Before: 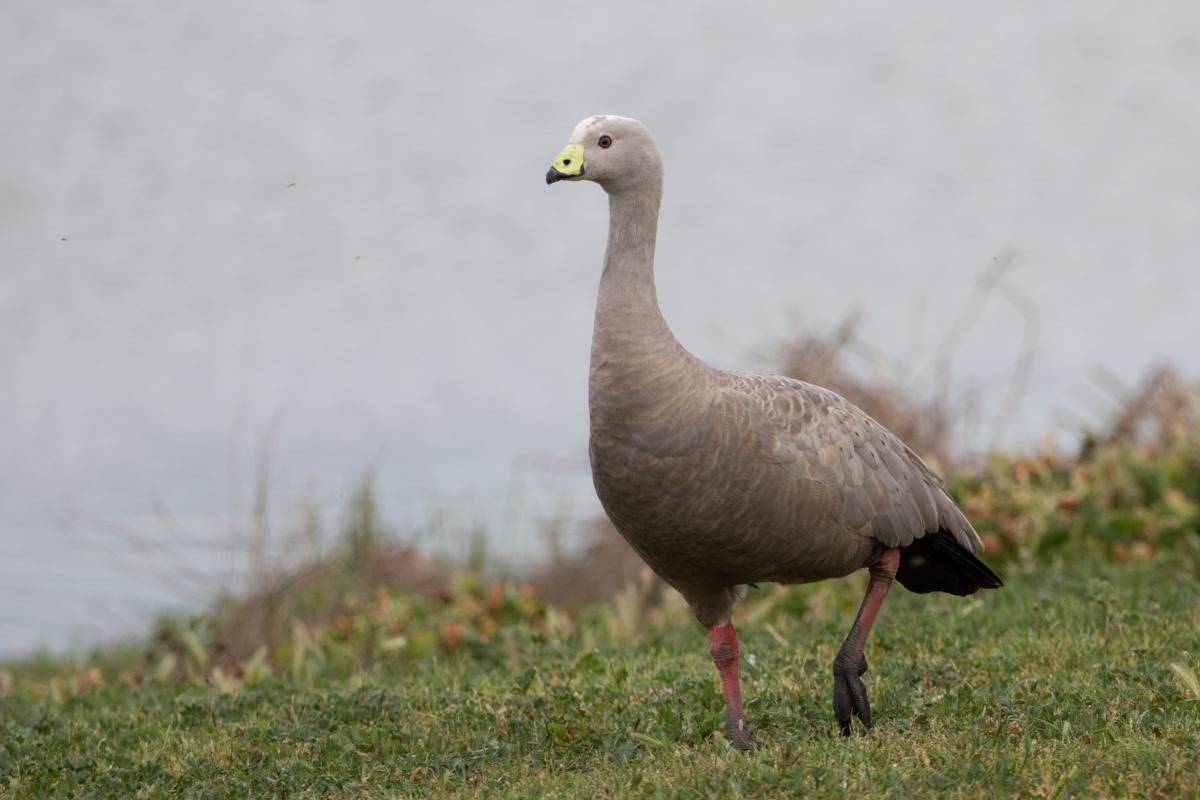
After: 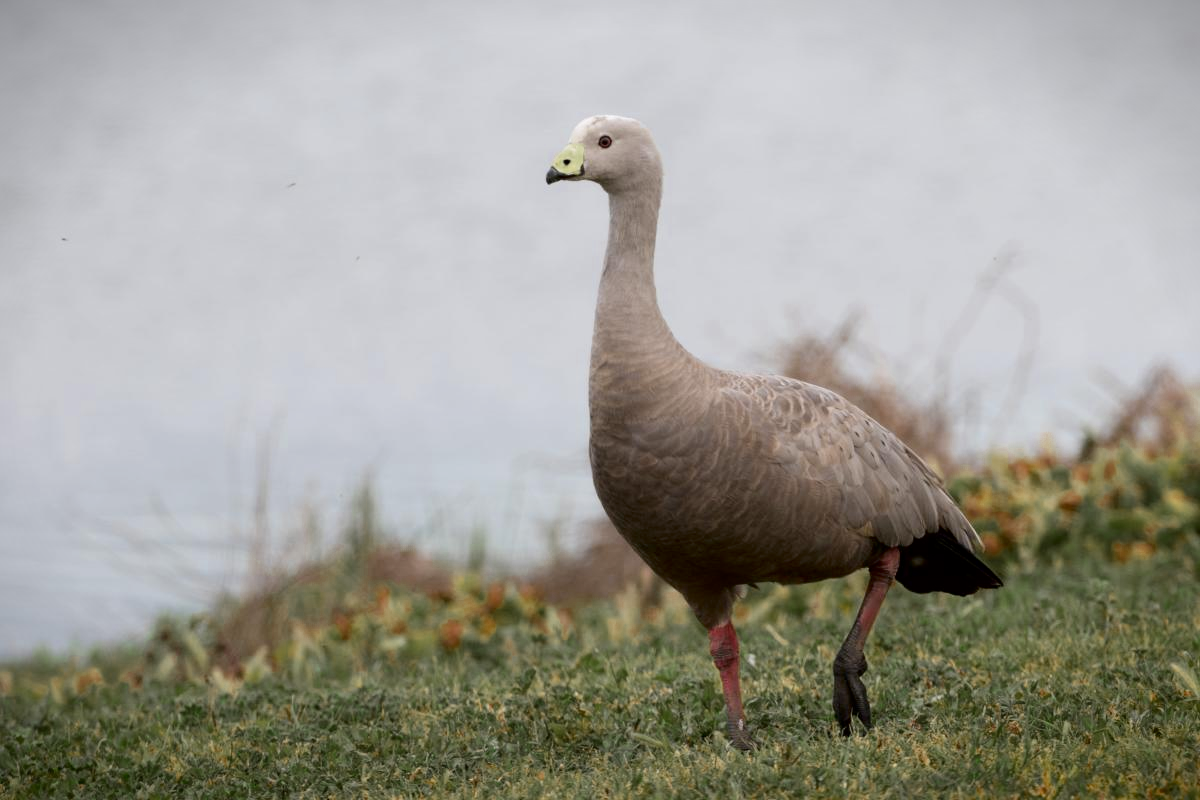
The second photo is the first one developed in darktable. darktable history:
tone curve: curves: ch0 [(0.021, 0) (0.104, 0.052) (0.496, 0.526) (0.737, 0.783) (1, 1)], color space Lab, independent channels
vignetting: fall-off start 97.78%, fall-off radius 99.33%, brightness -0.995, saturation 0.49, width/height ratio 1.369
color zones: curves: ch0 [(0.11, 0.396) (0.195, 0.36) (0.25, 0.5) (0.303, 0.412) (0.357, 0.544) (0.75, 0.5) (0.967, 0.328)]; ch1 [(0, 0.468) (0.112, 0.512) (0.202, 0.6) (0.25, 0.5) (0.307, 0.352) (0.357, 0.544) (0.75, 0.5) (0.963, 0.524)]
